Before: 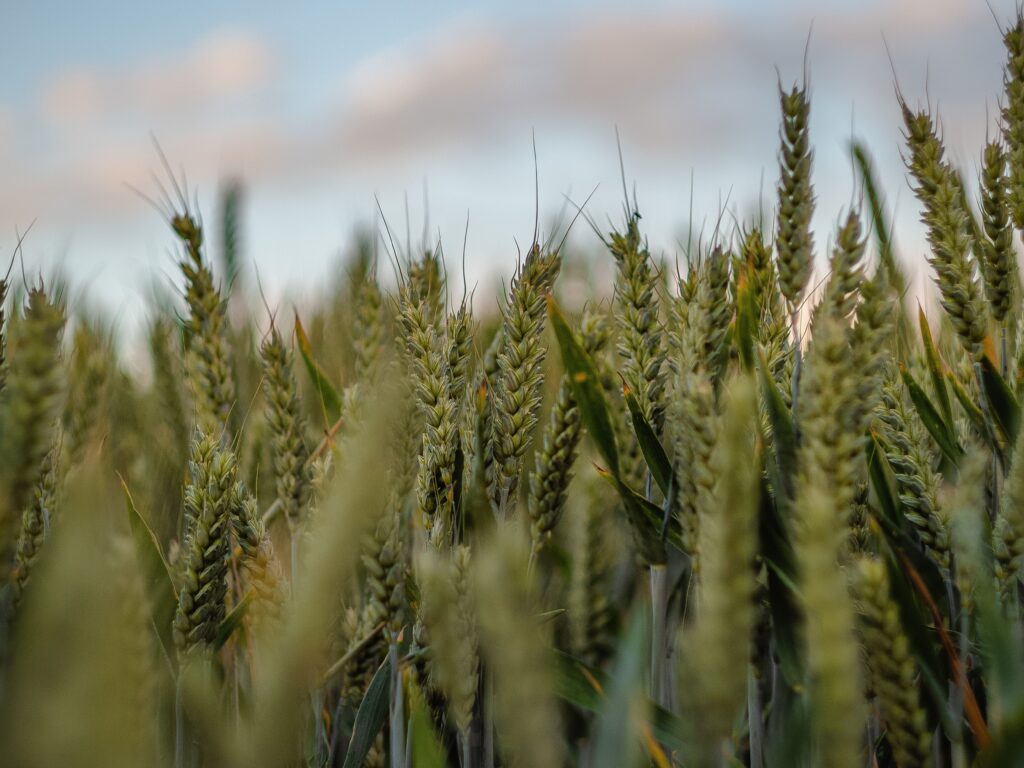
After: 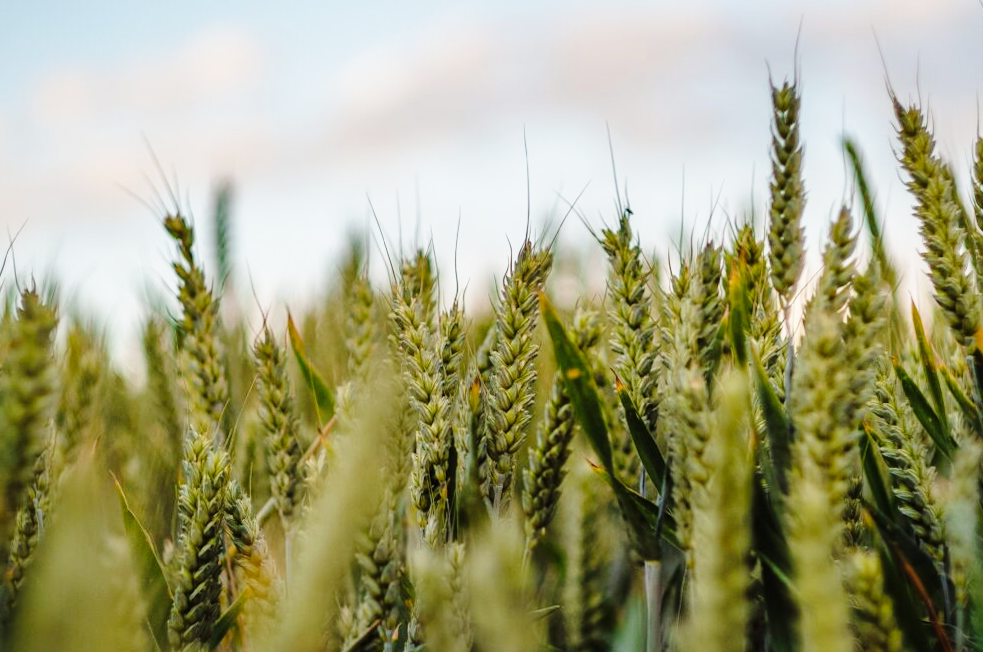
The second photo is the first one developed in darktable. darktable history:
crop and rotate: angle 0.447°, left 0.25%, right 2.706%, bottom 14.144%
base curve: curves: ch0 [(0, 0) (0.028, 0.03) (0.121, 0.232) (0.46, 0.748) (0.859, 0.968) (1, 1)], preserve colors none
